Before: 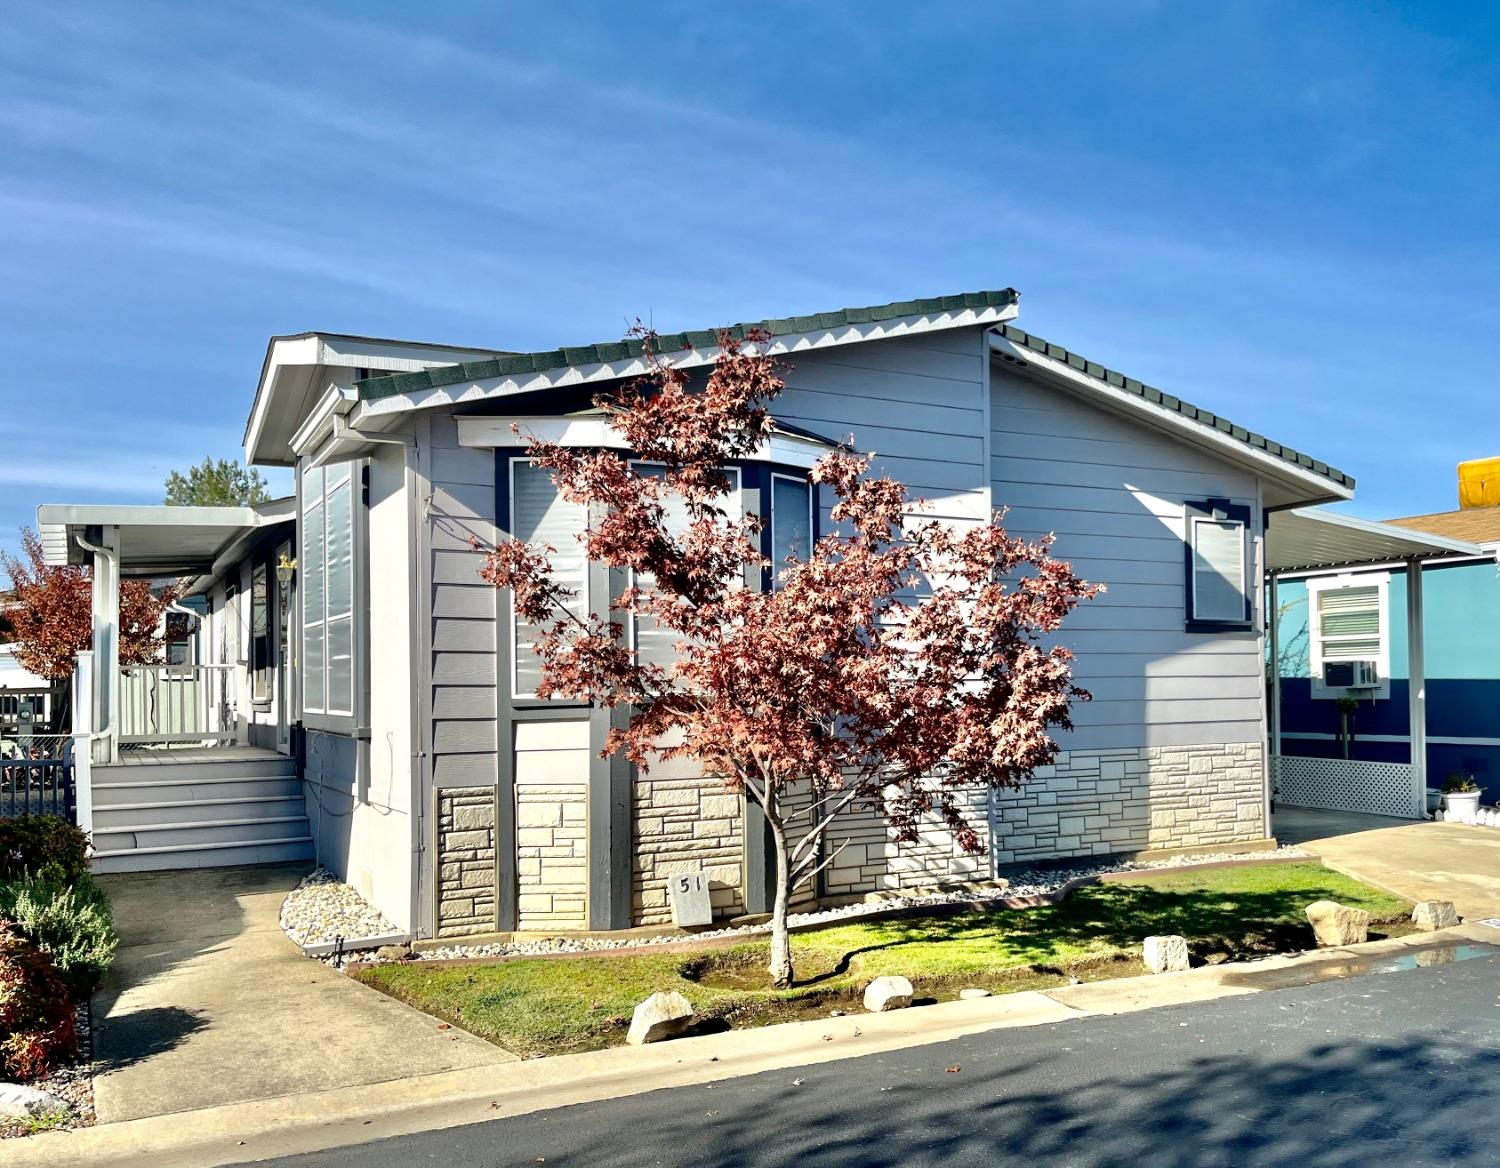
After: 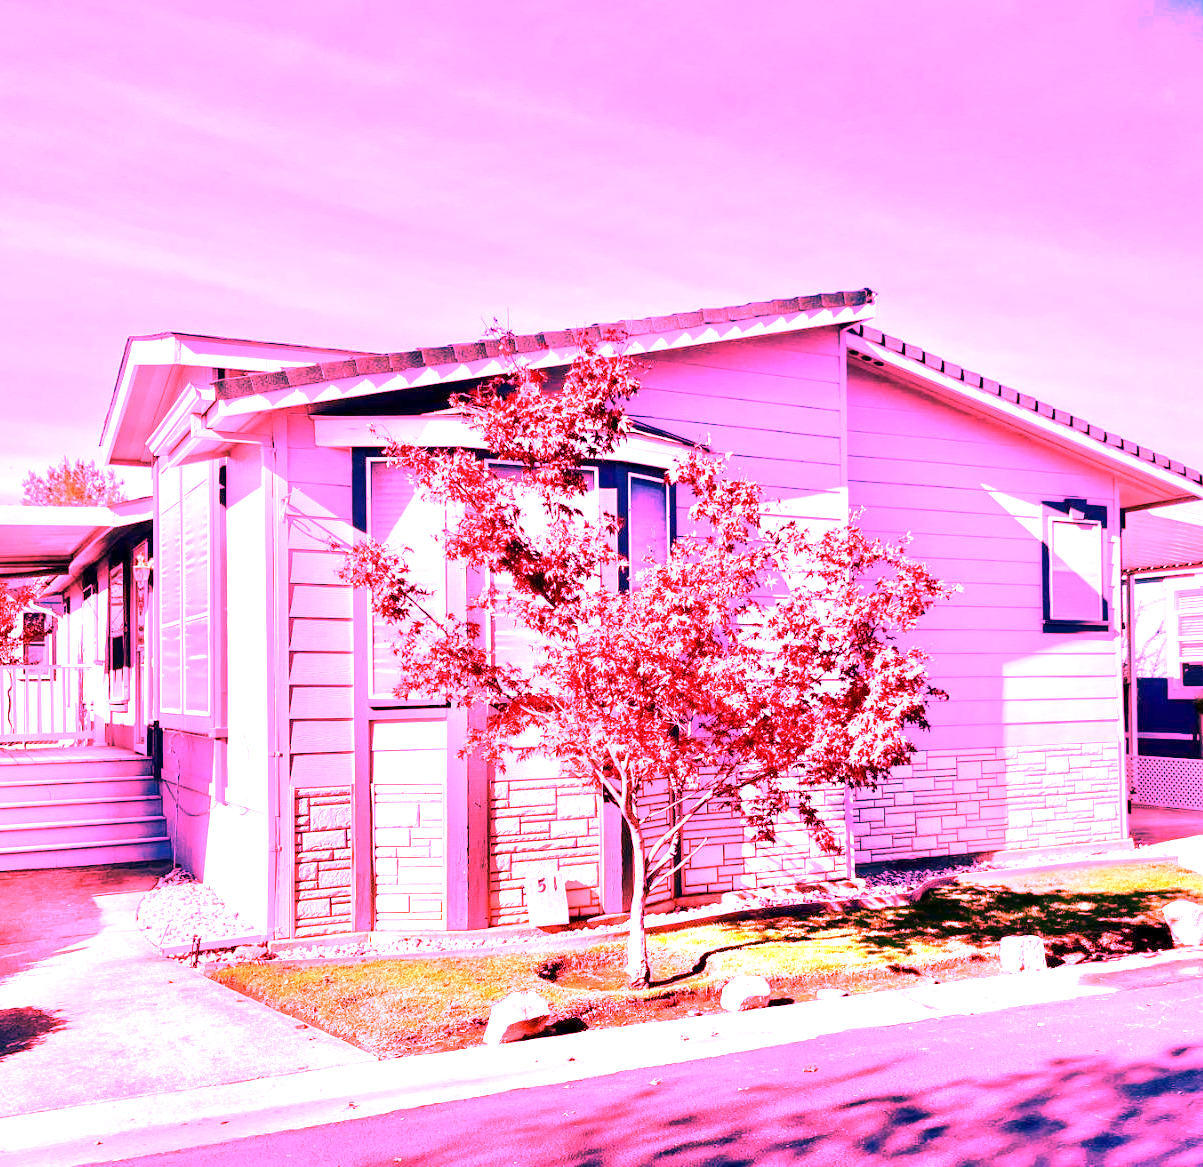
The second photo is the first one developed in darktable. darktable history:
crop and rotate: left 9.597%, right 10.195%
exposure: exposure 0.6 EV, compensate highlight preservation false
white balance: red 4.26, blue 1.802
